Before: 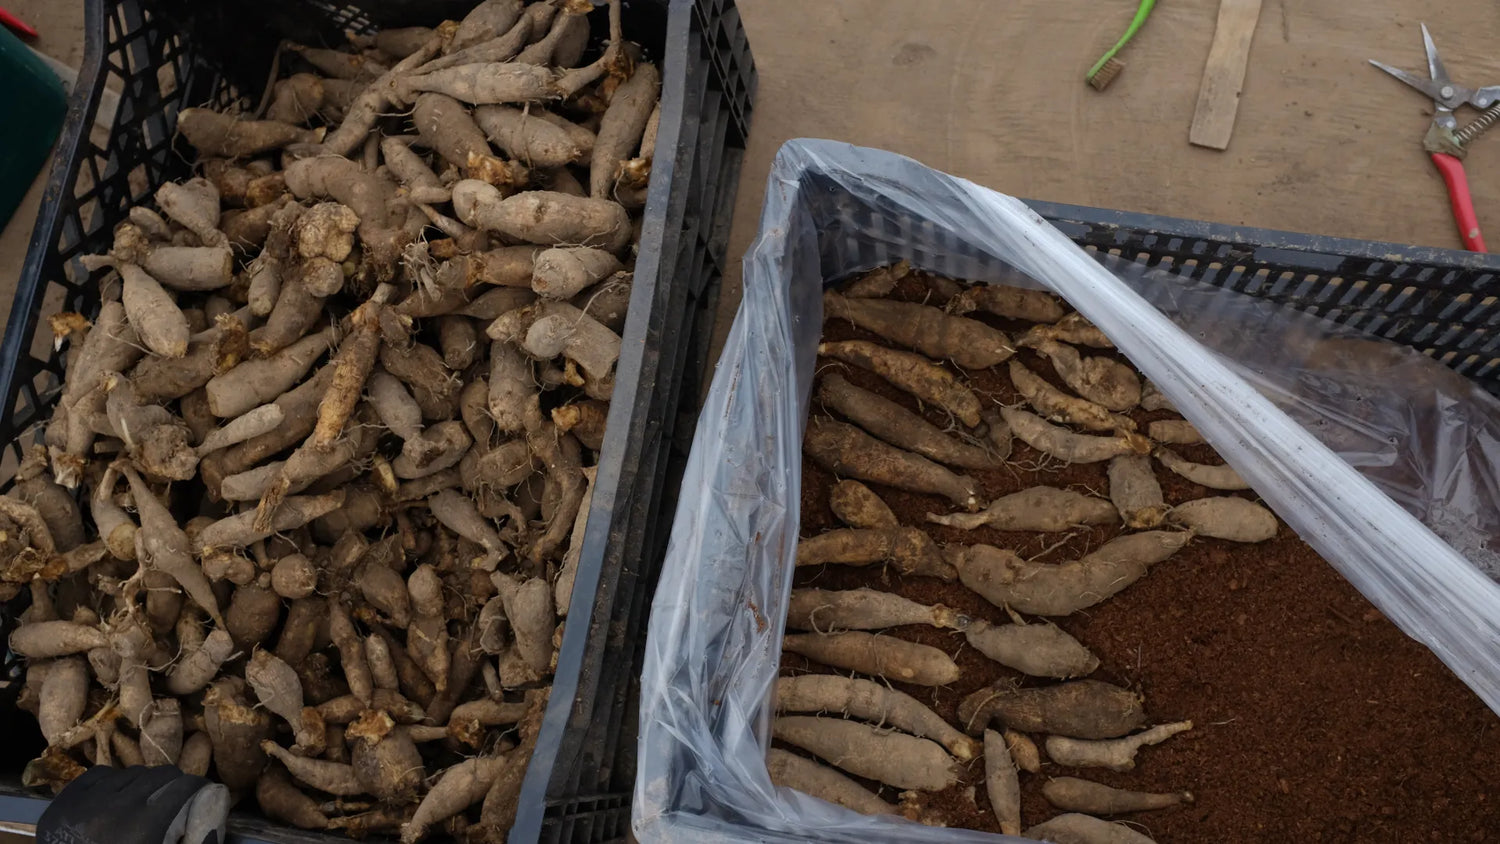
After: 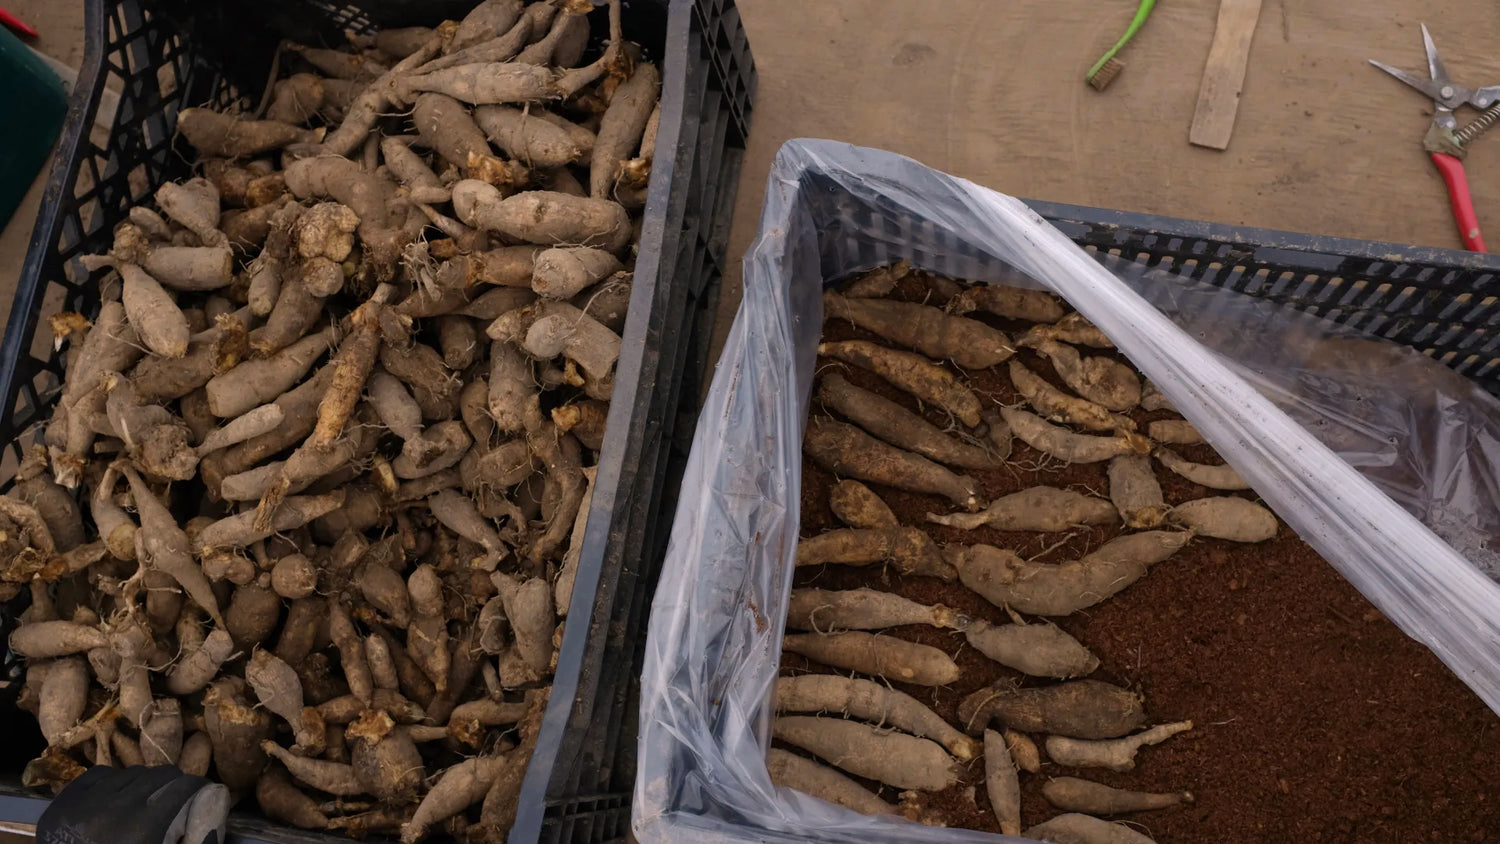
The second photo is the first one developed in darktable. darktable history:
color correction: highlights a* 7.05, highlights b* 4.43
